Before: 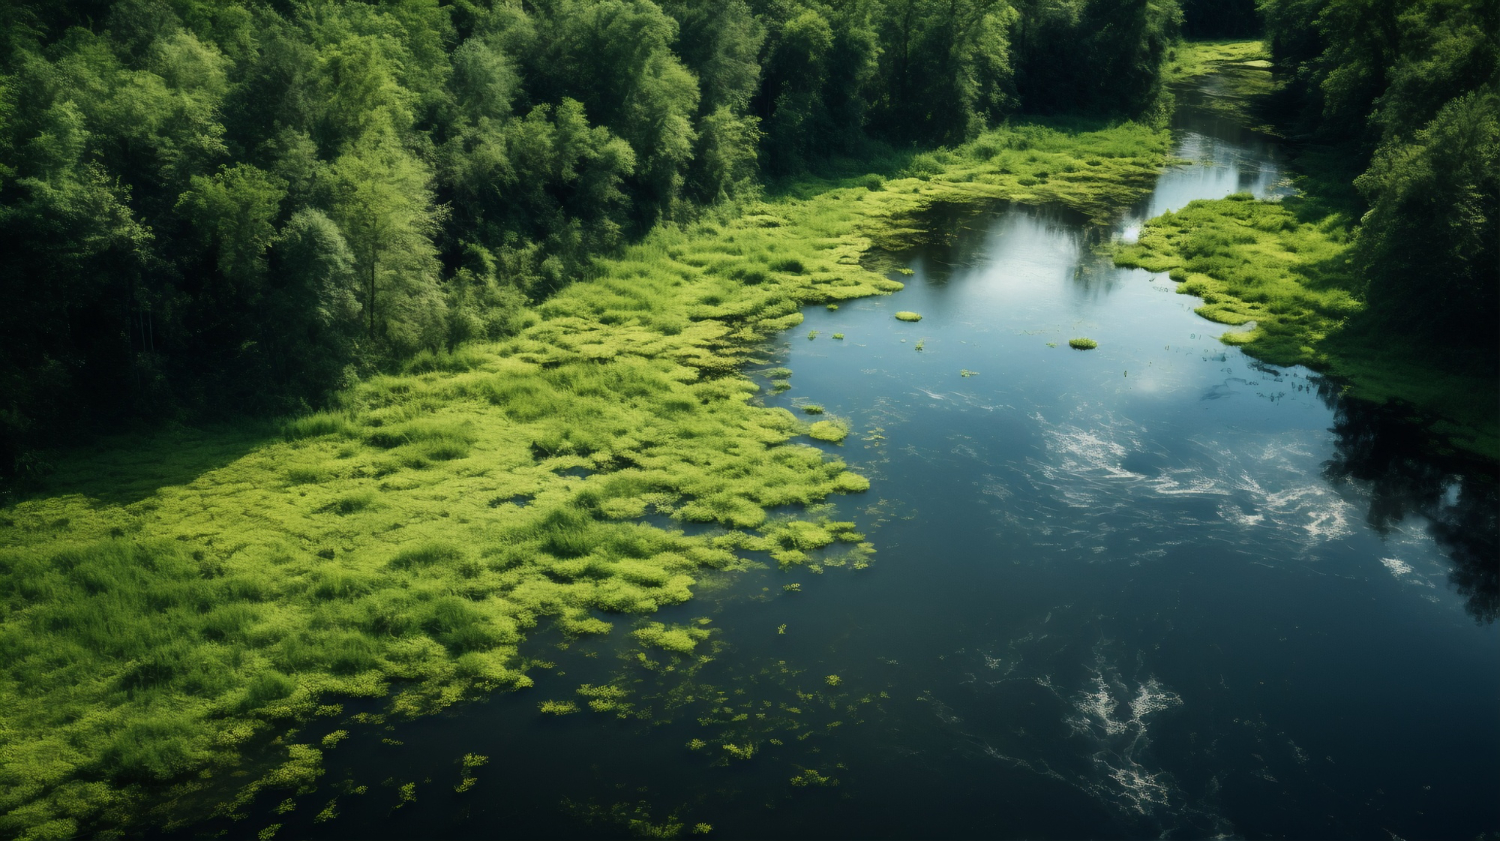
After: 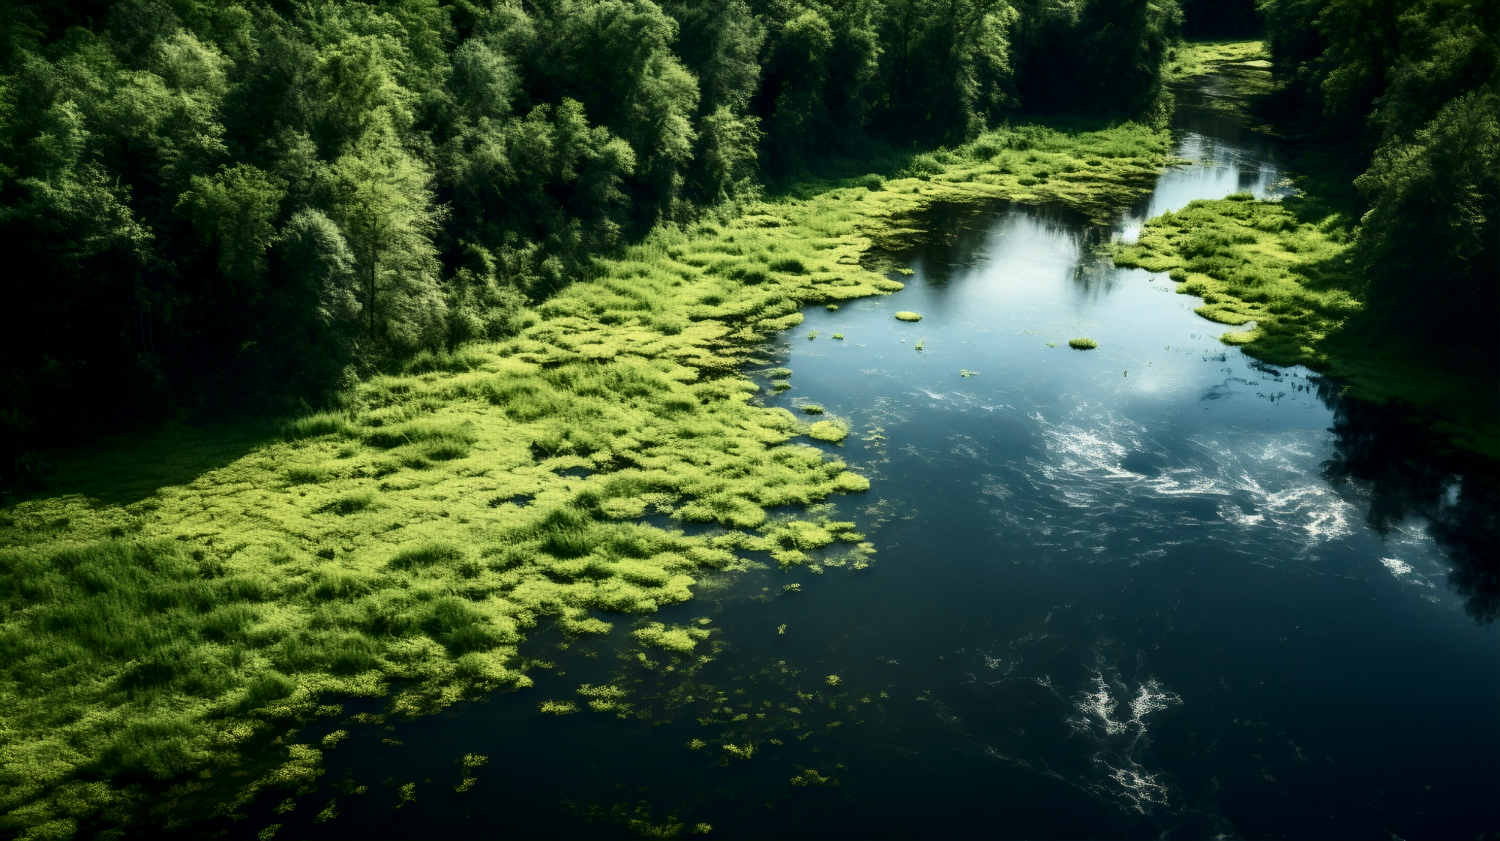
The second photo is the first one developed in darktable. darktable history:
contrast brightness saturation: contrast 0.287
local contrast: on, module defaults
